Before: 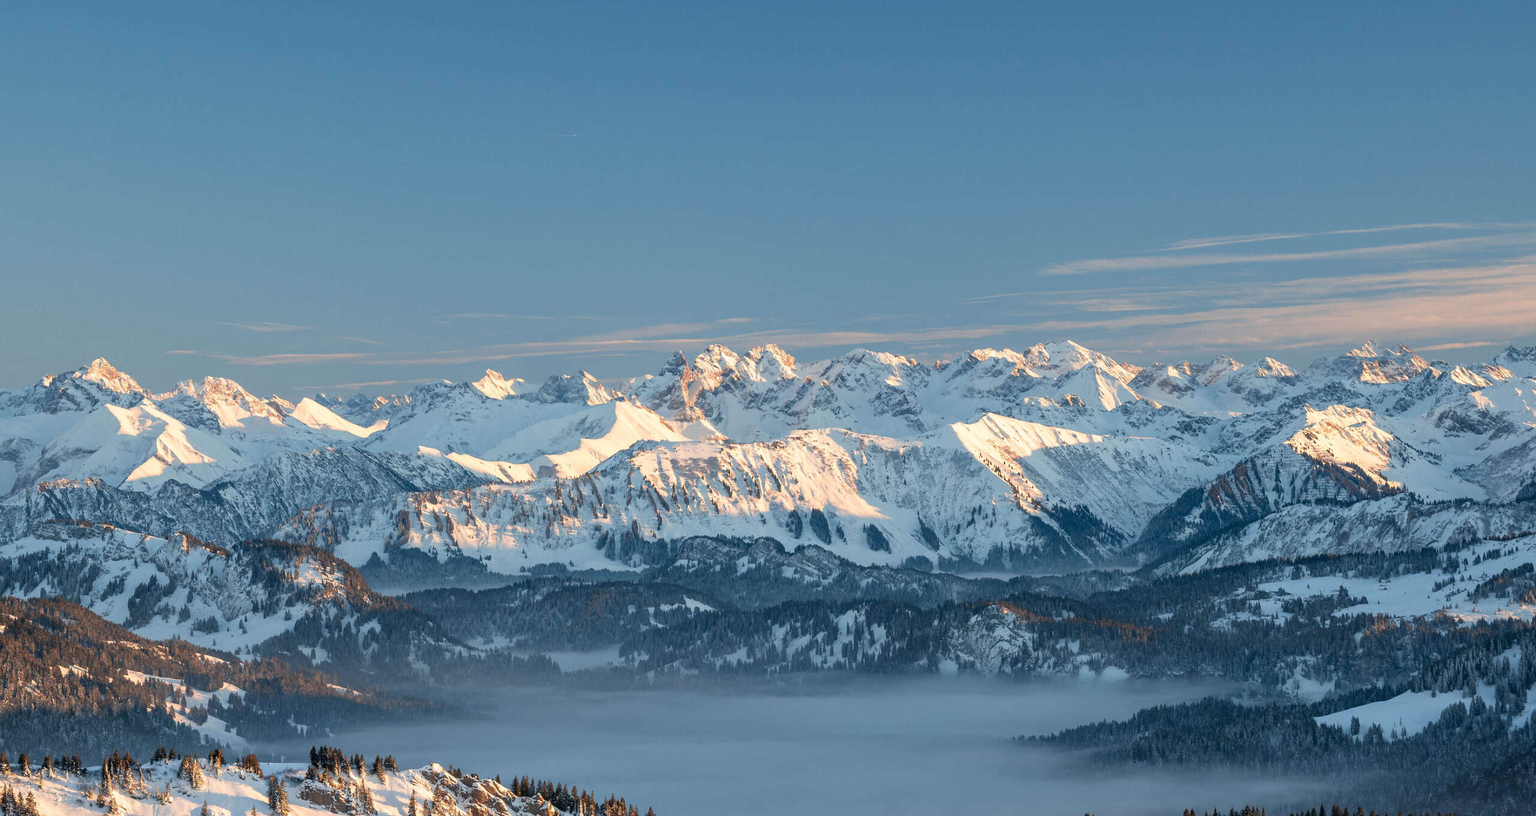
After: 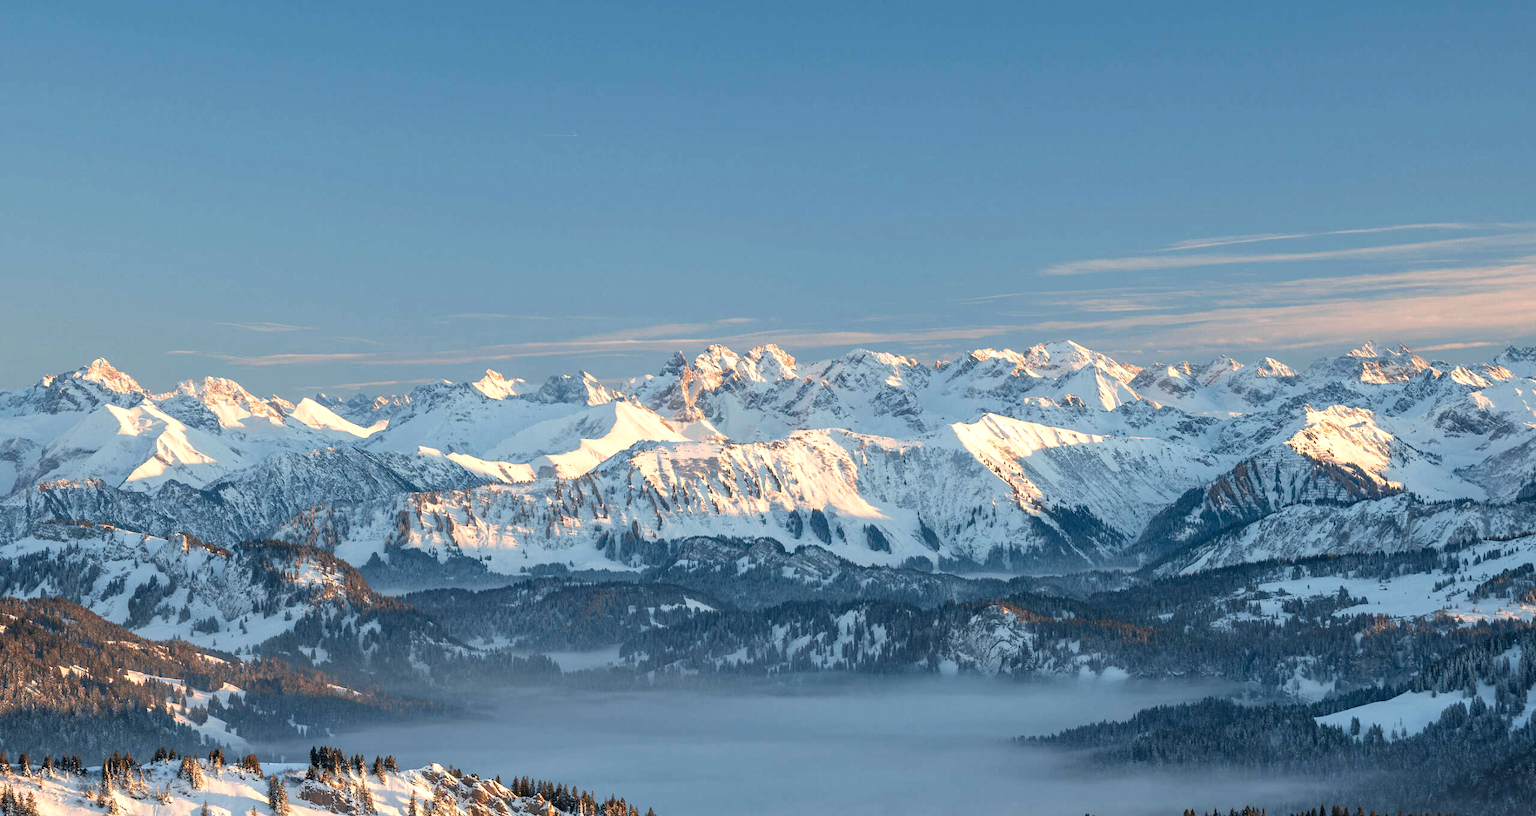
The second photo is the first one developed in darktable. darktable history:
exposure: exposure 0.238 EV, compensate highlight preservation false
